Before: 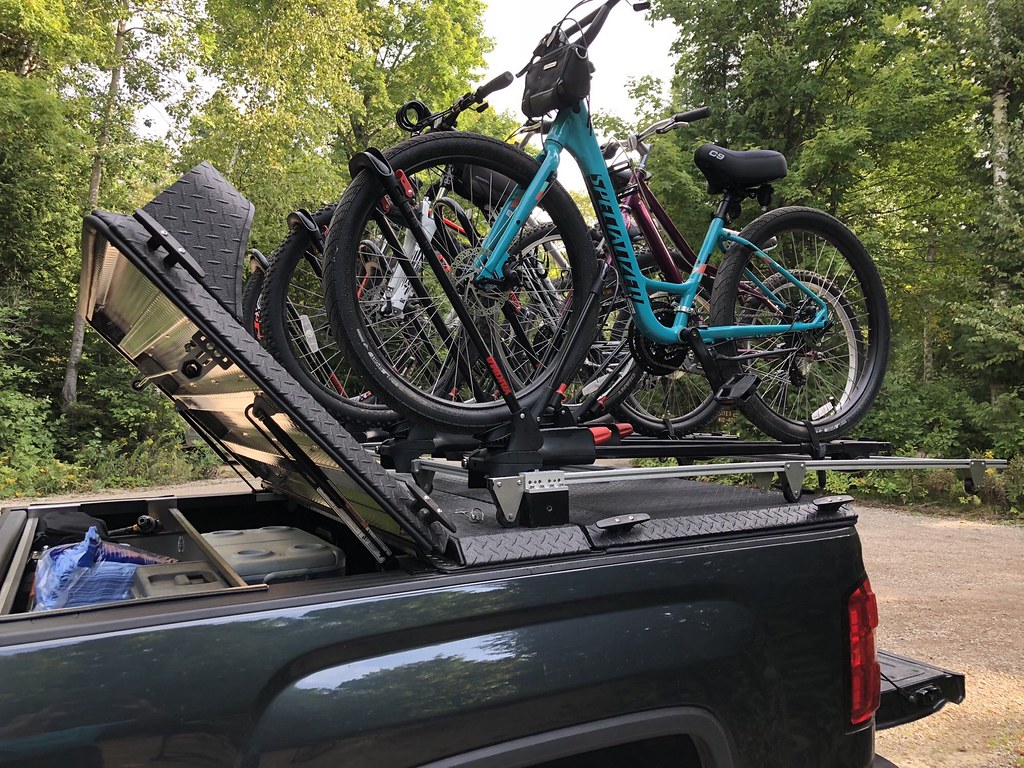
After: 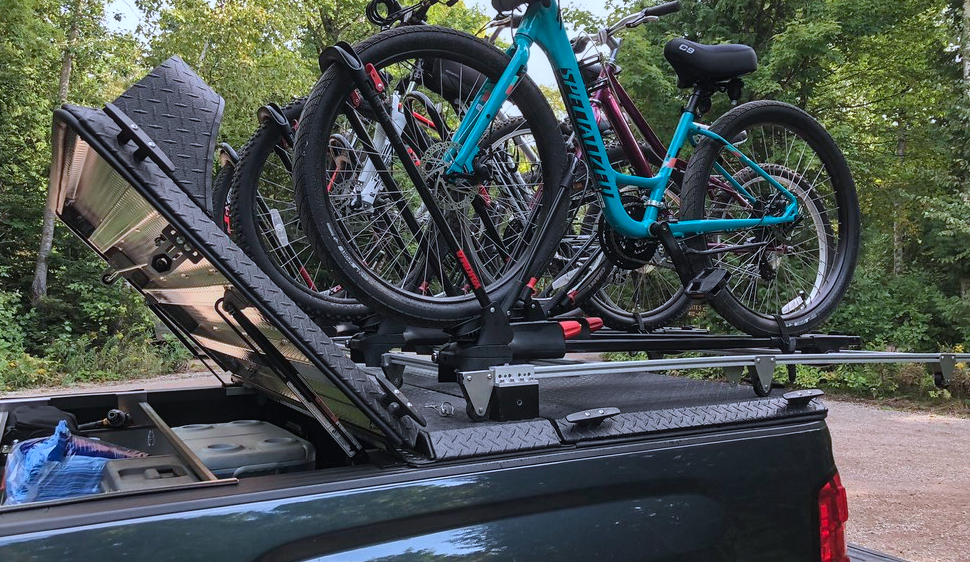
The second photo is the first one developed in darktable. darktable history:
local contrast: detail 109%
color correction: highlights a* -2.32, highlights b* -18.52
crop and rotate: left 2.942%, top 13.885%, right 2.273%, bottom 12.892%
exposure: compensate highlight preservation false
